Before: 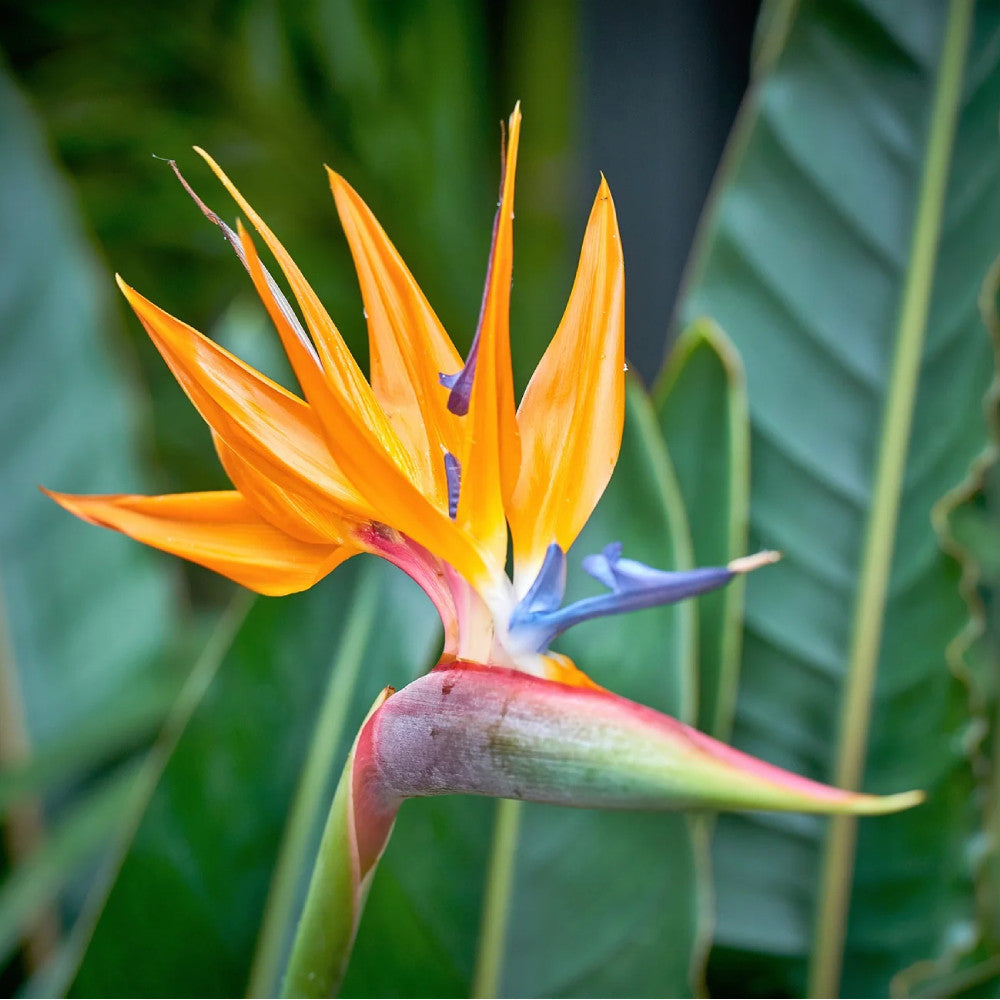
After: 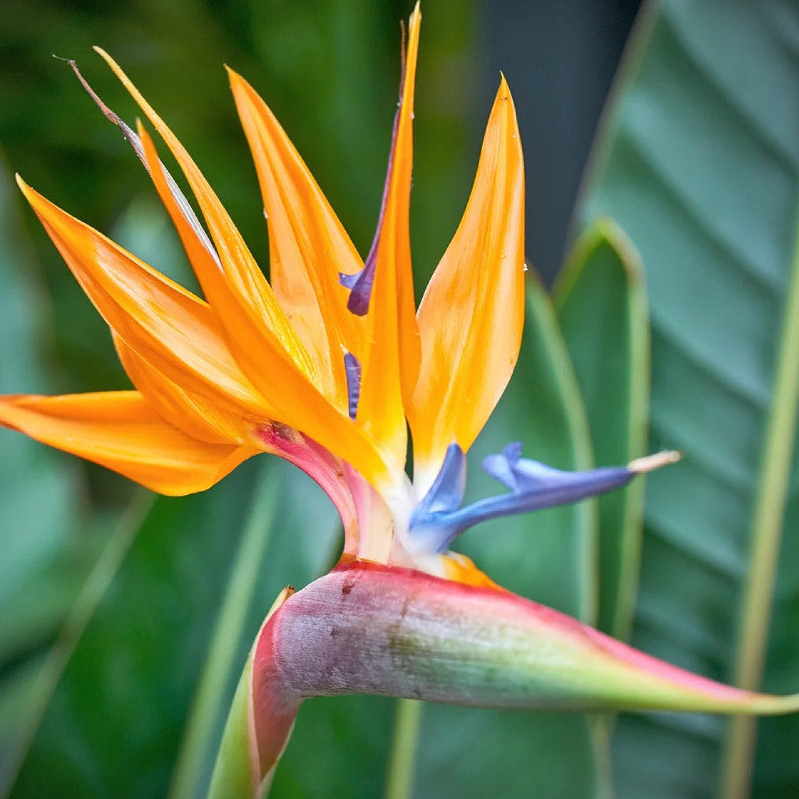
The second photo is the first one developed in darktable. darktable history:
vignetting: fall-off start 97.28%, fall-off radius 79%, brightness -0.462, saturation -0.3, width/height ratio 1.114, dithering 8-bit output, unbound false
crop and rotate: left 10.071%, top 10.071%, right 10.02%, bottom 10.02%
